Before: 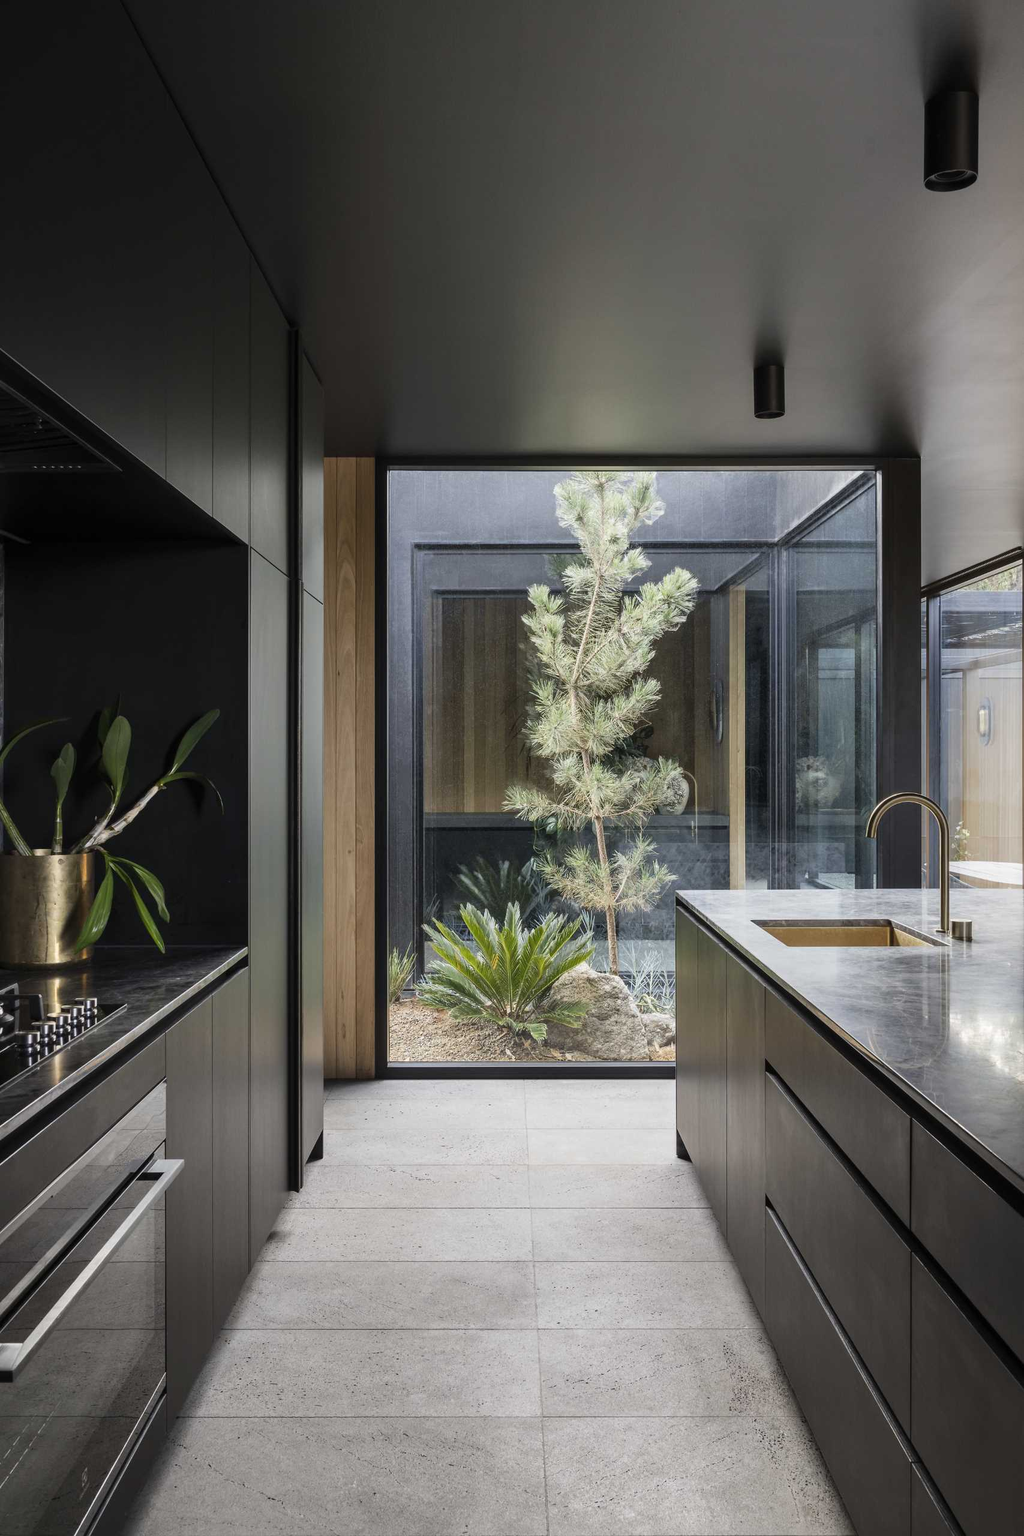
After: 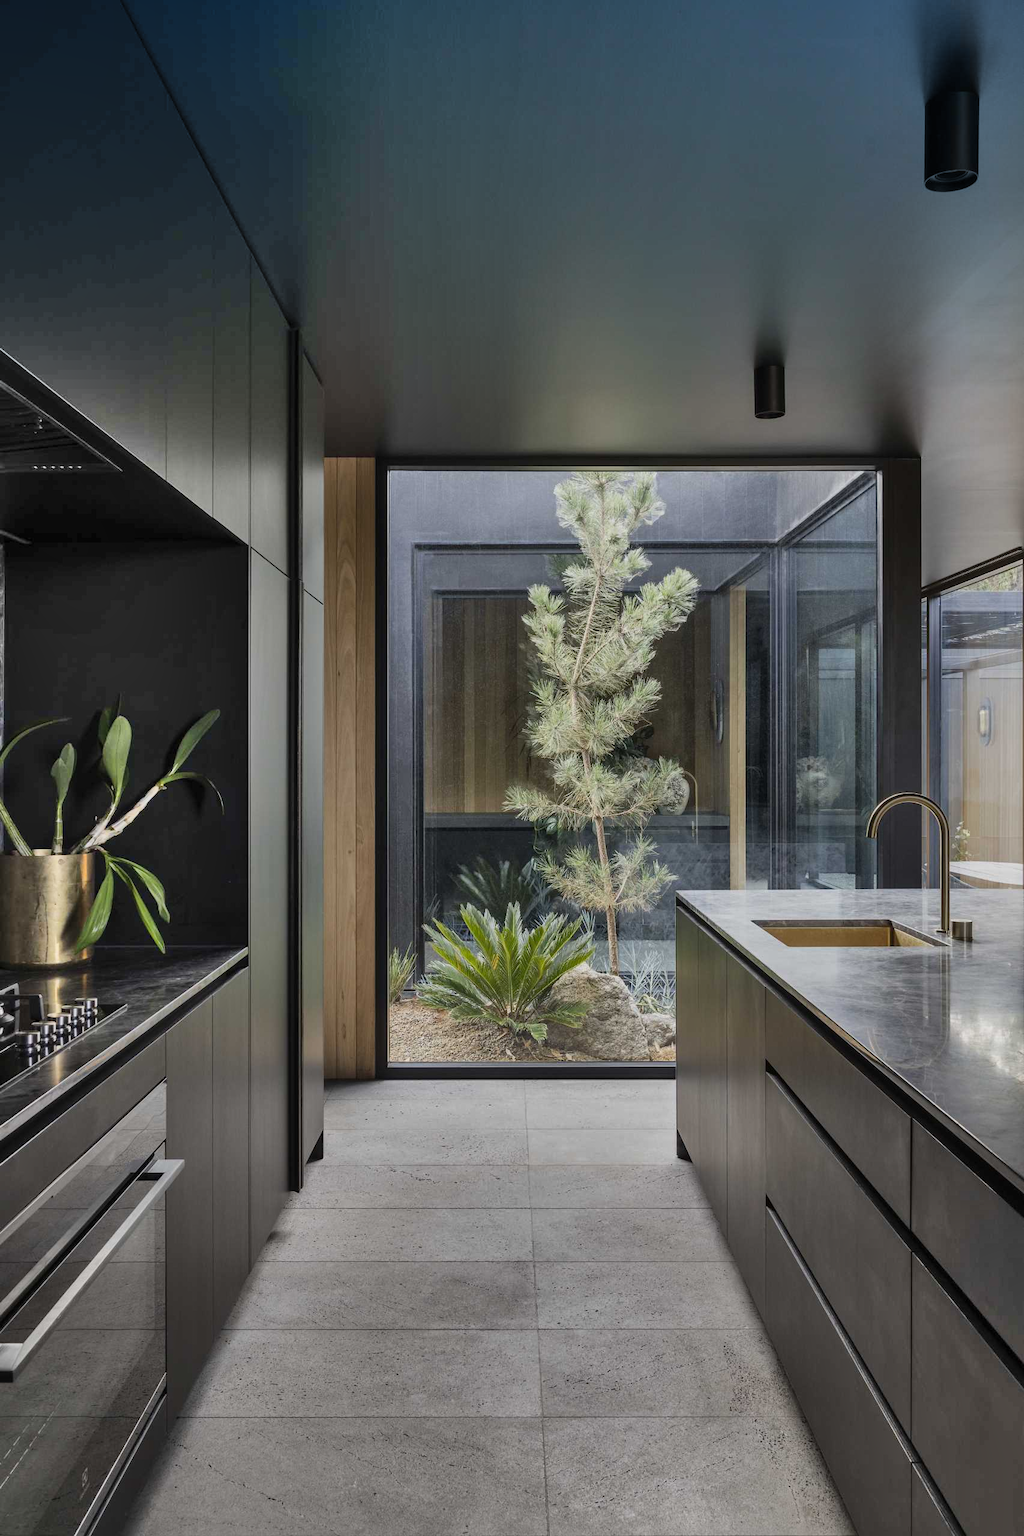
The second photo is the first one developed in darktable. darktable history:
graduated density: density 2.02 EV, hardness 44%, rotation 0.374°, offset 8.21, hue 208.8°, saturation 97%
shadows and highlights: shadows 80.73, white point adjustment -9.07, highlights -61.46, soften with gaussian
